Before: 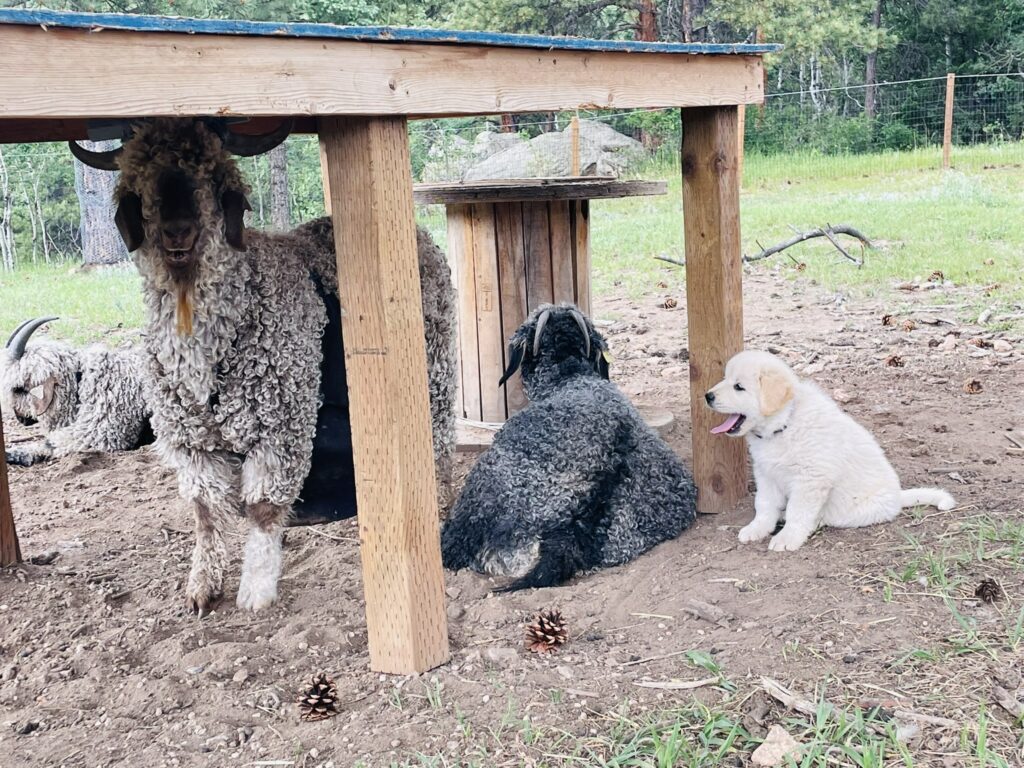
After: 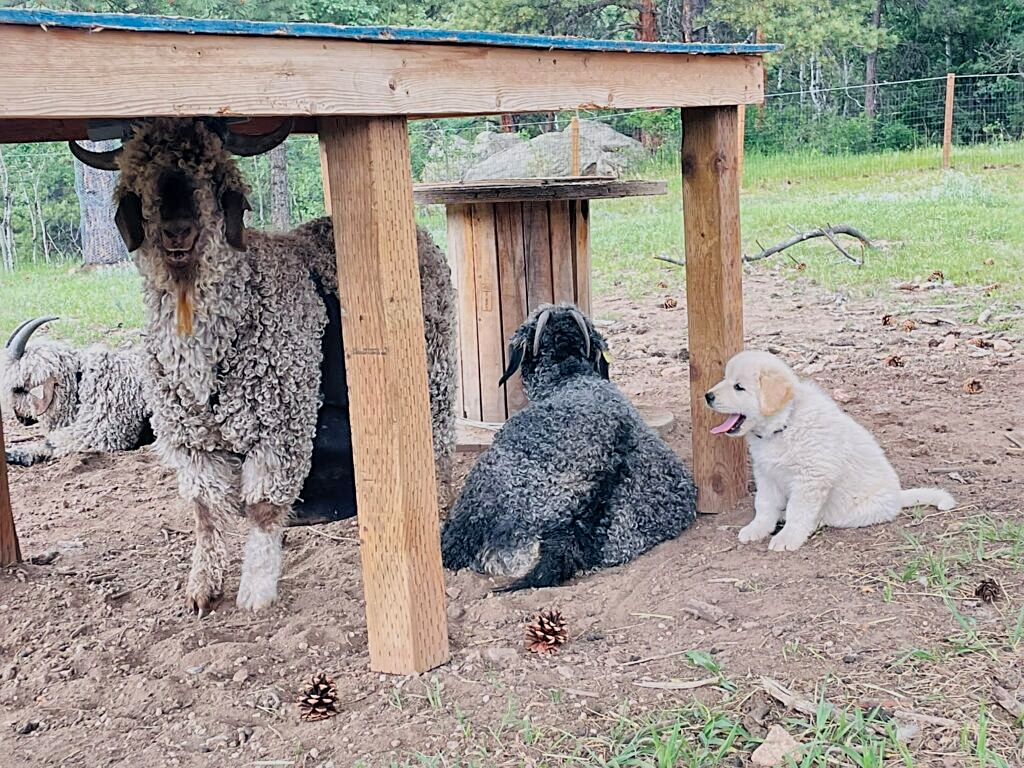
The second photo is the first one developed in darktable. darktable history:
sharpen: on, module defaults
global tonemap: drago (1, 100), detail 1
